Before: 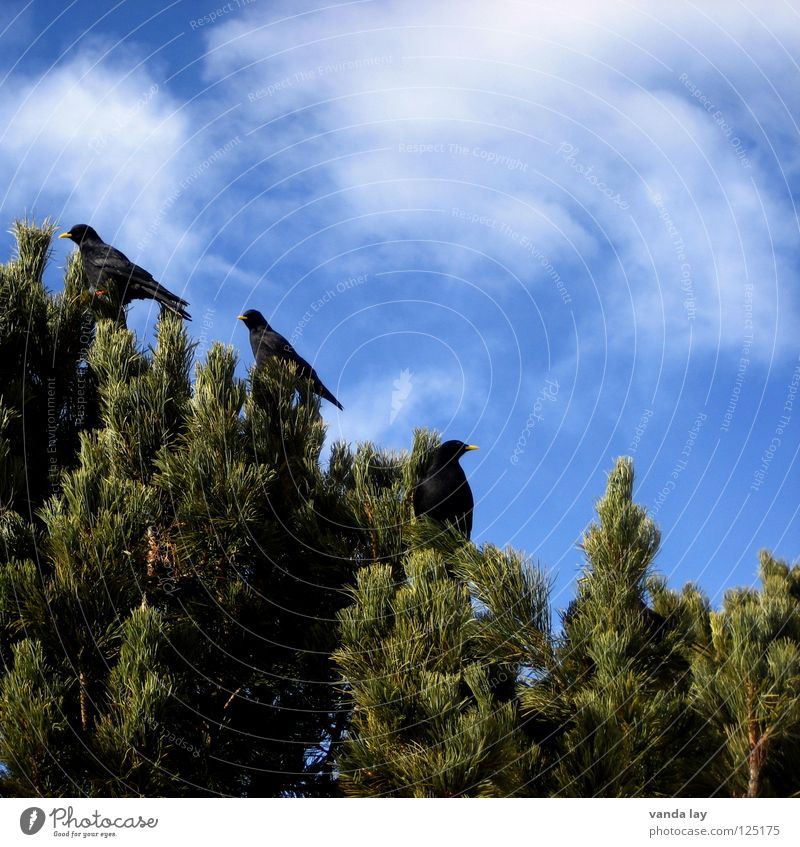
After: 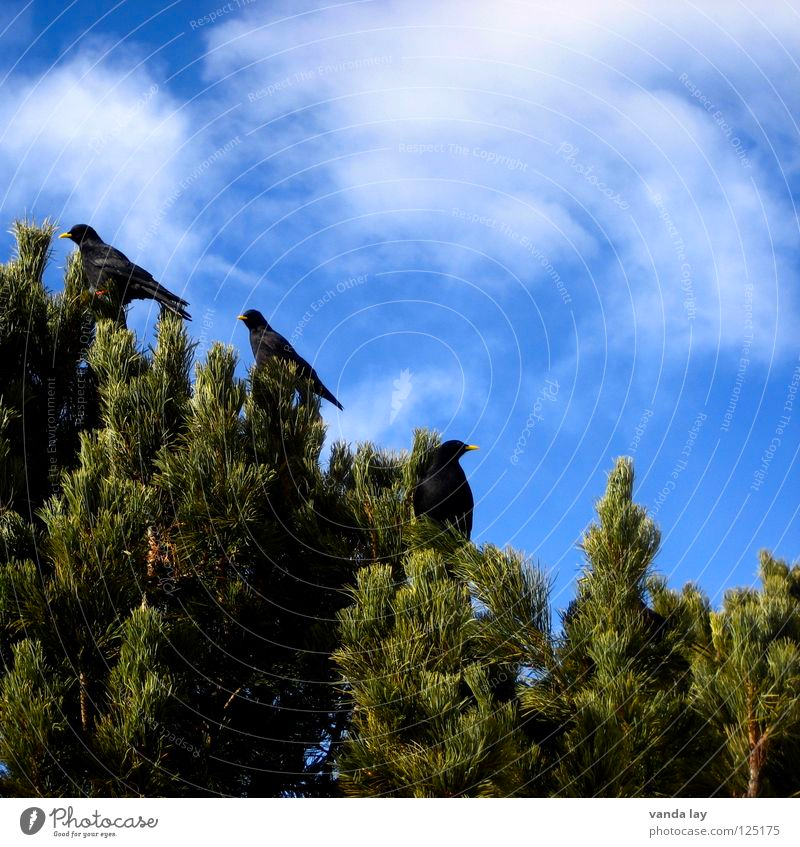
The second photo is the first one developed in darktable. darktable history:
contrast brightness saturation: contrast 0.084, saturation 0.198
